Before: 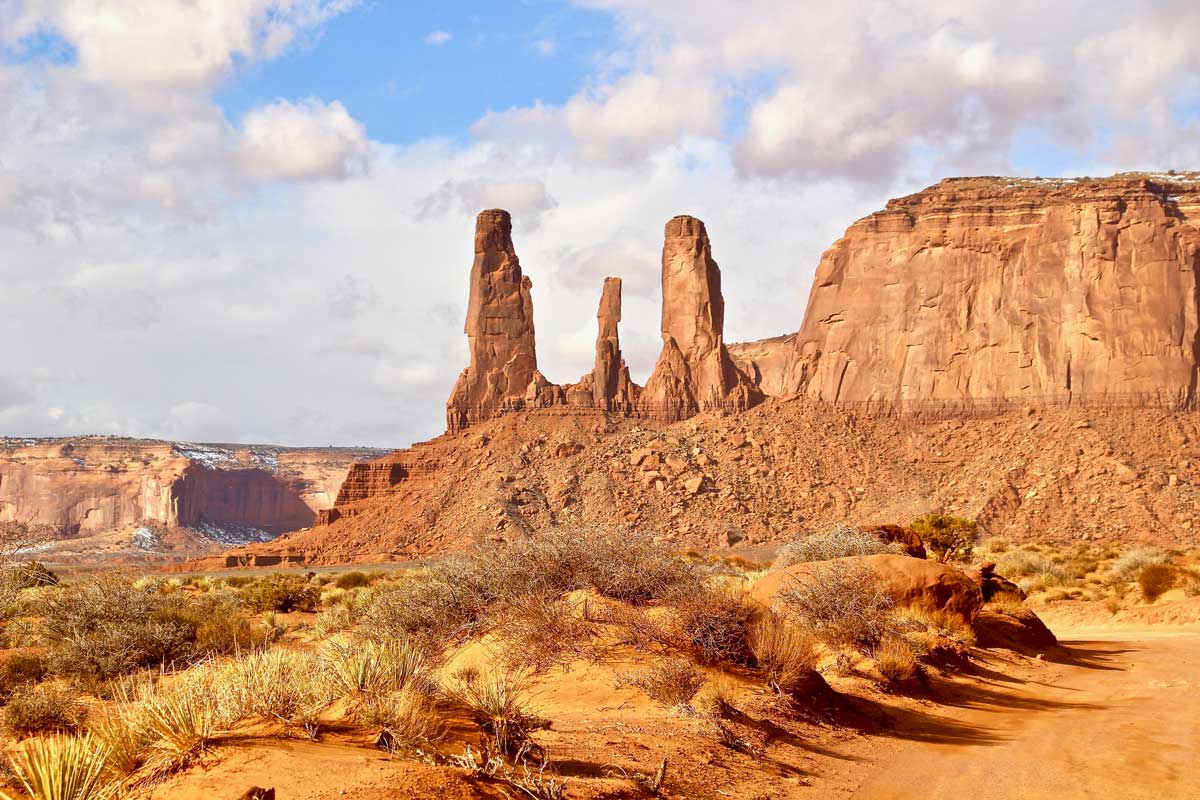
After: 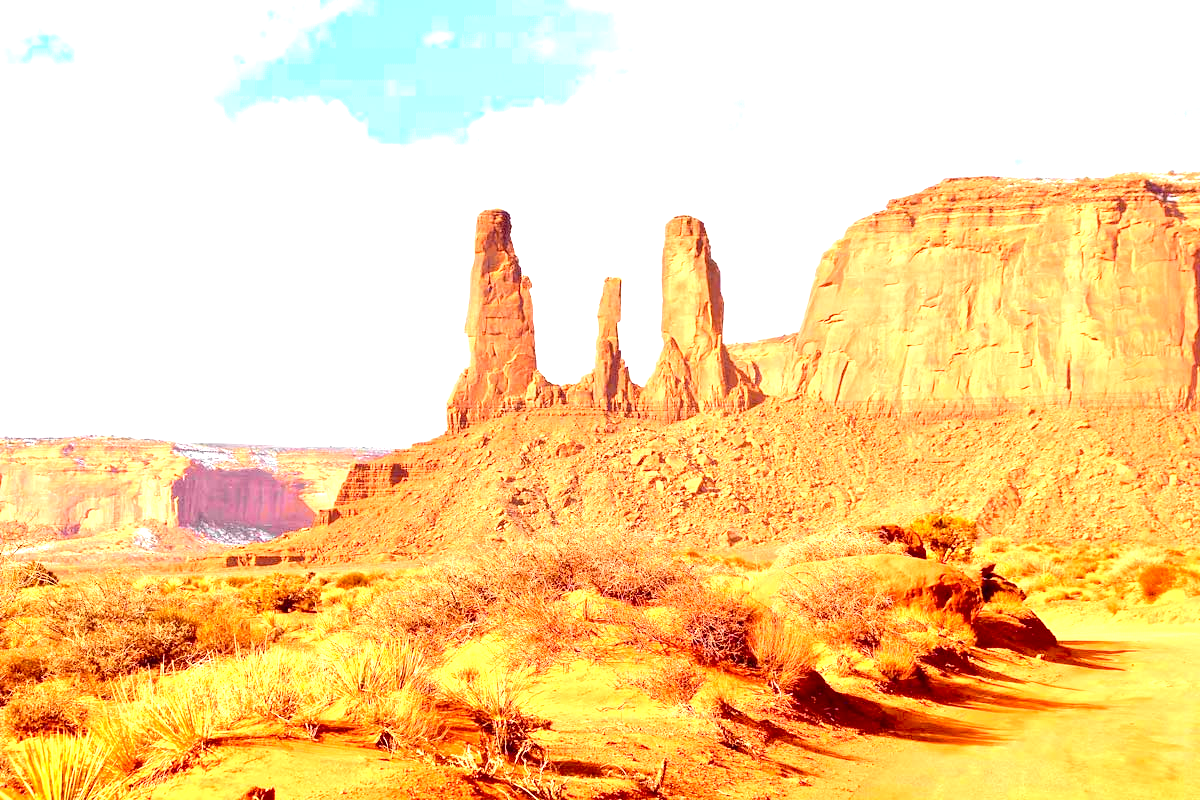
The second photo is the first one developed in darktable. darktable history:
exposure: black level correction 0, exposure 1.625 EV, compensate exposure bias true, compensate highlight preservation false
tone curve: curves: ch0 [(0, 0) (0.071, 0.047) (0.266, 0.26) (0.491, 0.552) (0.753, 0.818) (1, 0.983)]; ch1 [(0, 0) (0.346, 0.307) (0.408, 0.369) (0.463, 0.443) (0.482, 0.493) (0.502, 0.5) (0.517, 0.518) (0.546, 0.576) (0.588, 0.643) (0.651, 0.709) (1, 1)]; ch2 [(0, 0) (0.346, 0.34) (0.434, 0.46) (0.485, 0.494) (0.5, 0.494) (0.517, 0.503) (0.535, 0.545) (0.583, 0.634) (0.625, 0.686) (1, 1)], color space Lab, independent channels, preserve colors none
